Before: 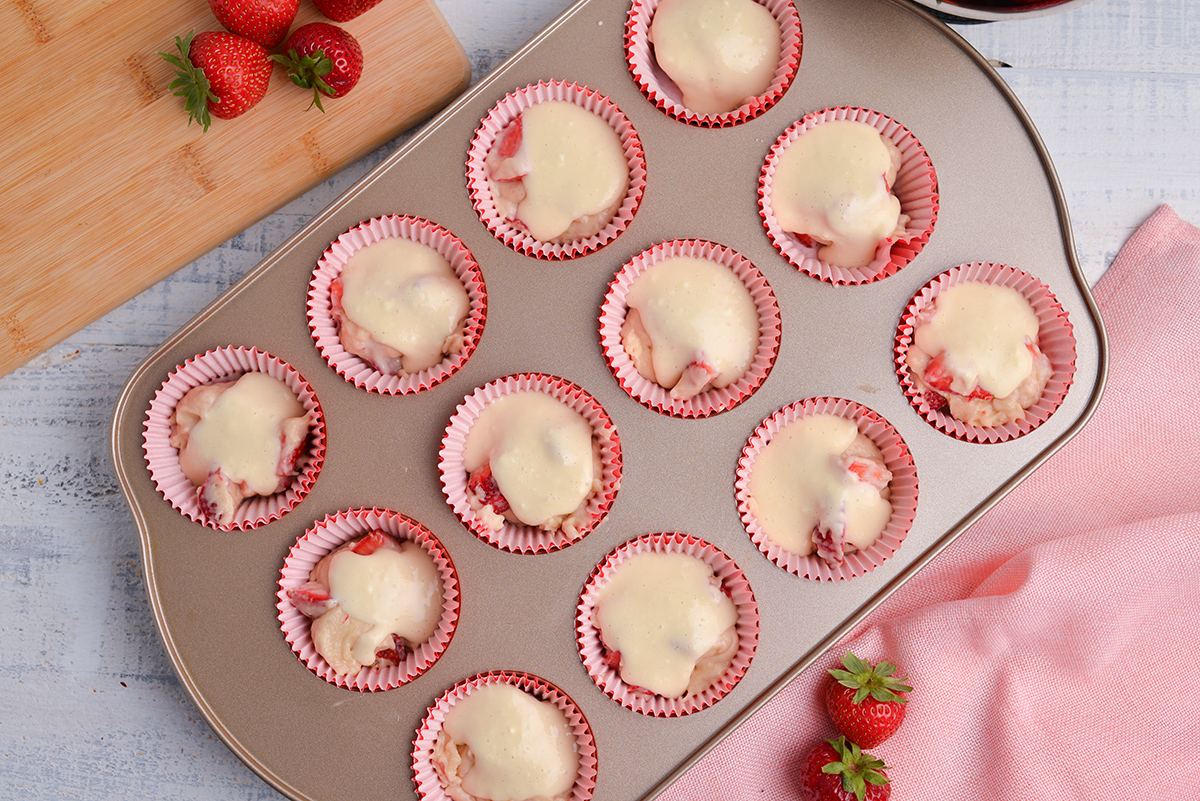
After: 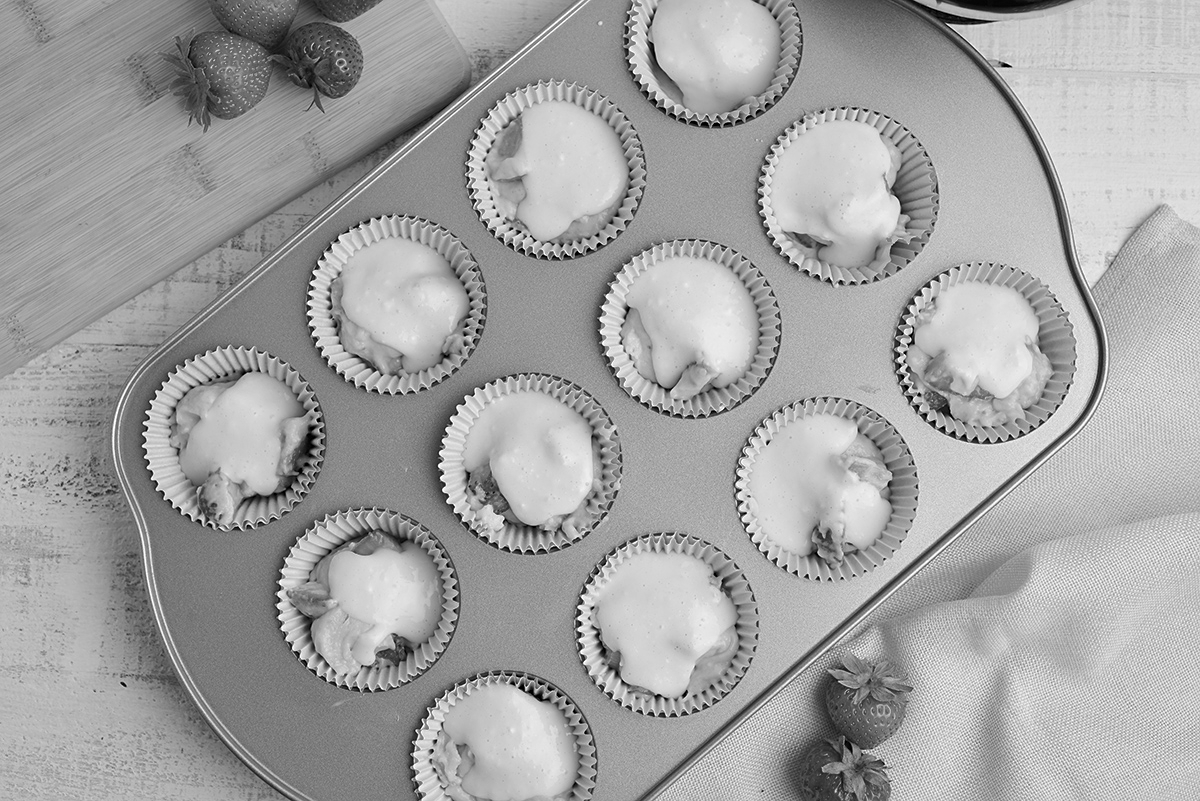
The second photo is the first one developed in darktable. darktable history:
monochrome: size 3.1
sharpen: amount 0.2
